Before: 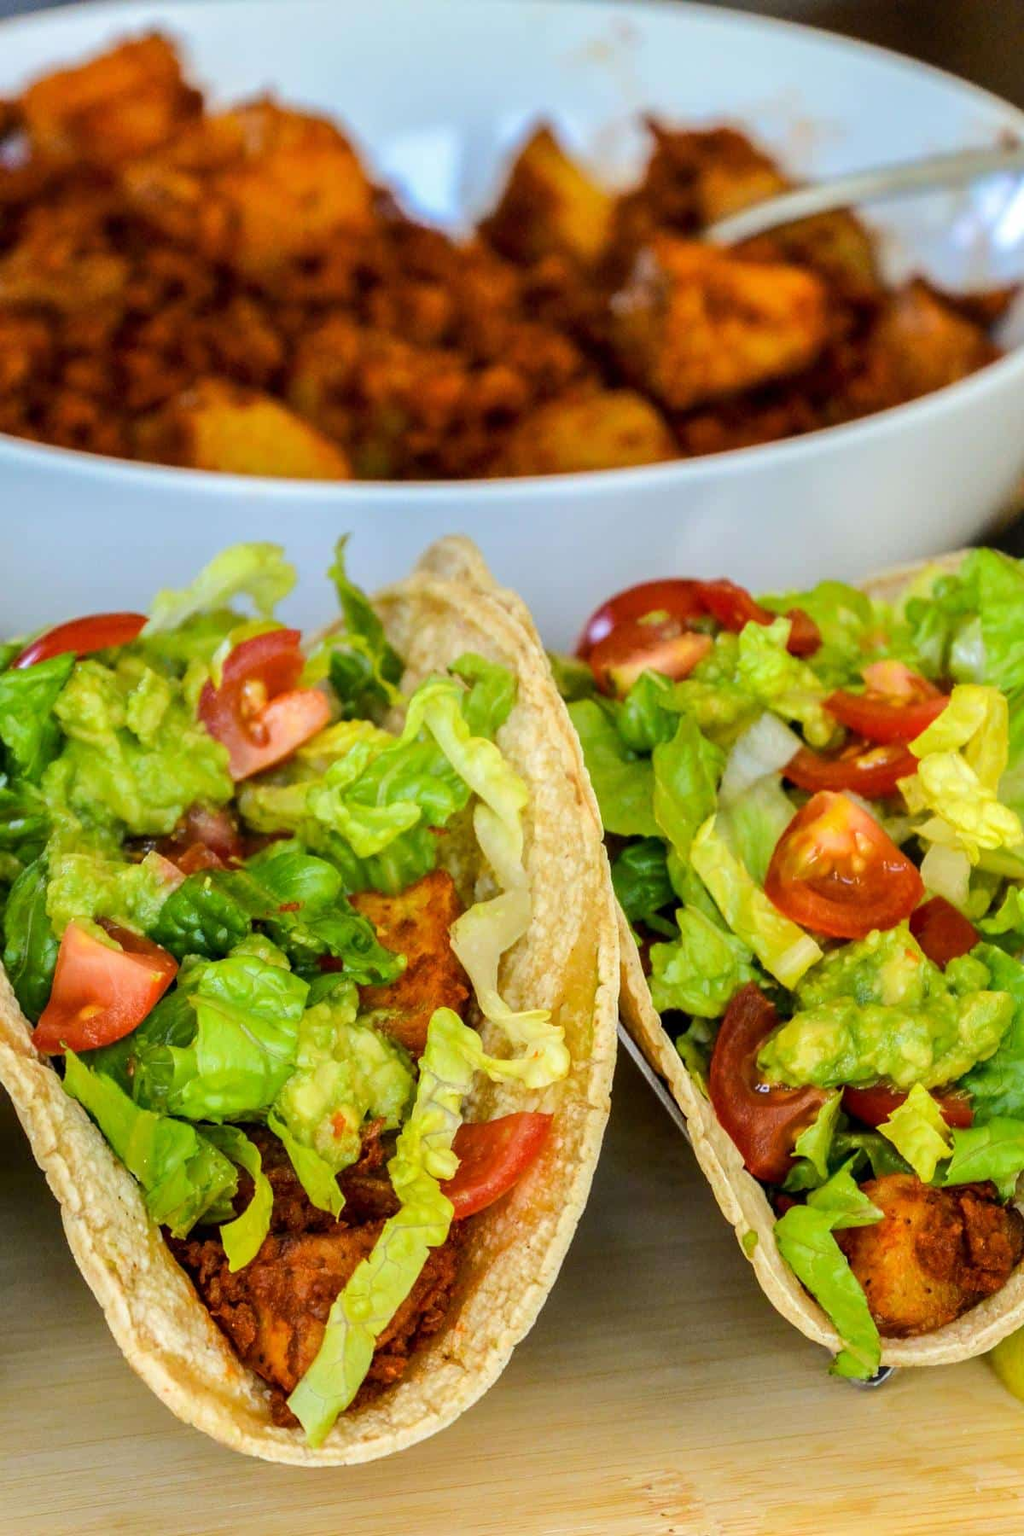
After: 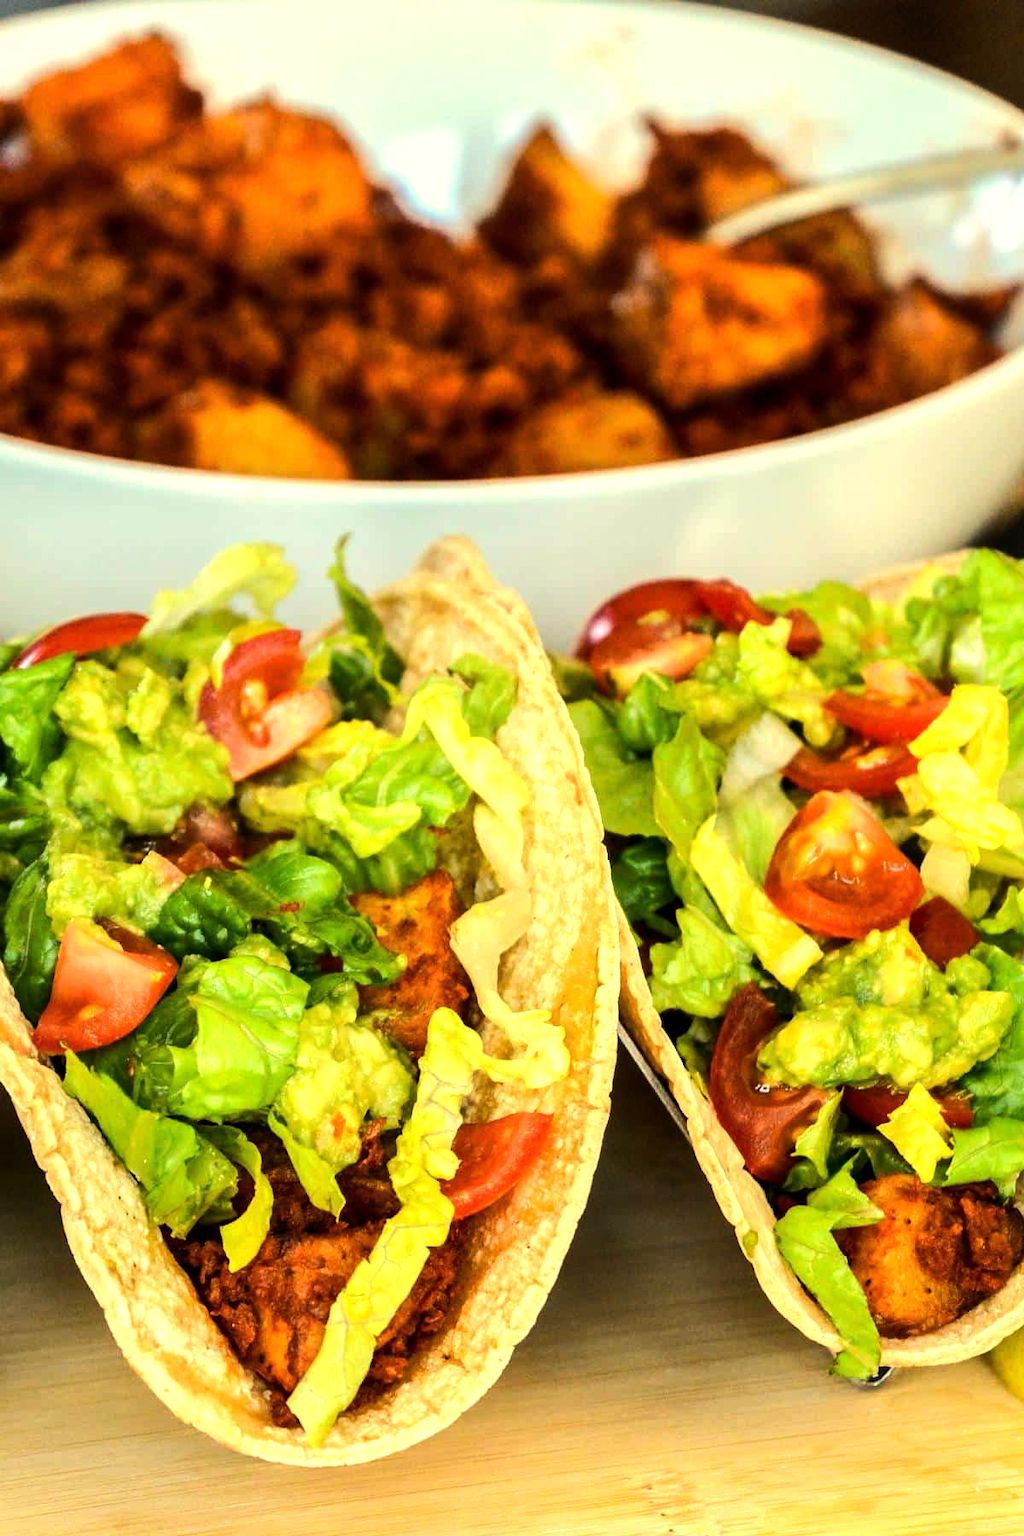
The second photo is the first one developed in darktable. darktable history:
white balance: red 1.08, blue 0.791
tone equalizer: -8 EV -0.75 EV, -7 EV -0.7 EV, -6 EV -0.6 EV, -5 EV -0.4 EV, -3 EV 0.4 EV, -2 EV 0.6 EV, -1 EV 0.7 EV, +0 EV 0.75 EV, edges refinement/feathering 500, mask exposure compensation -1.57 EV, preserve details no
